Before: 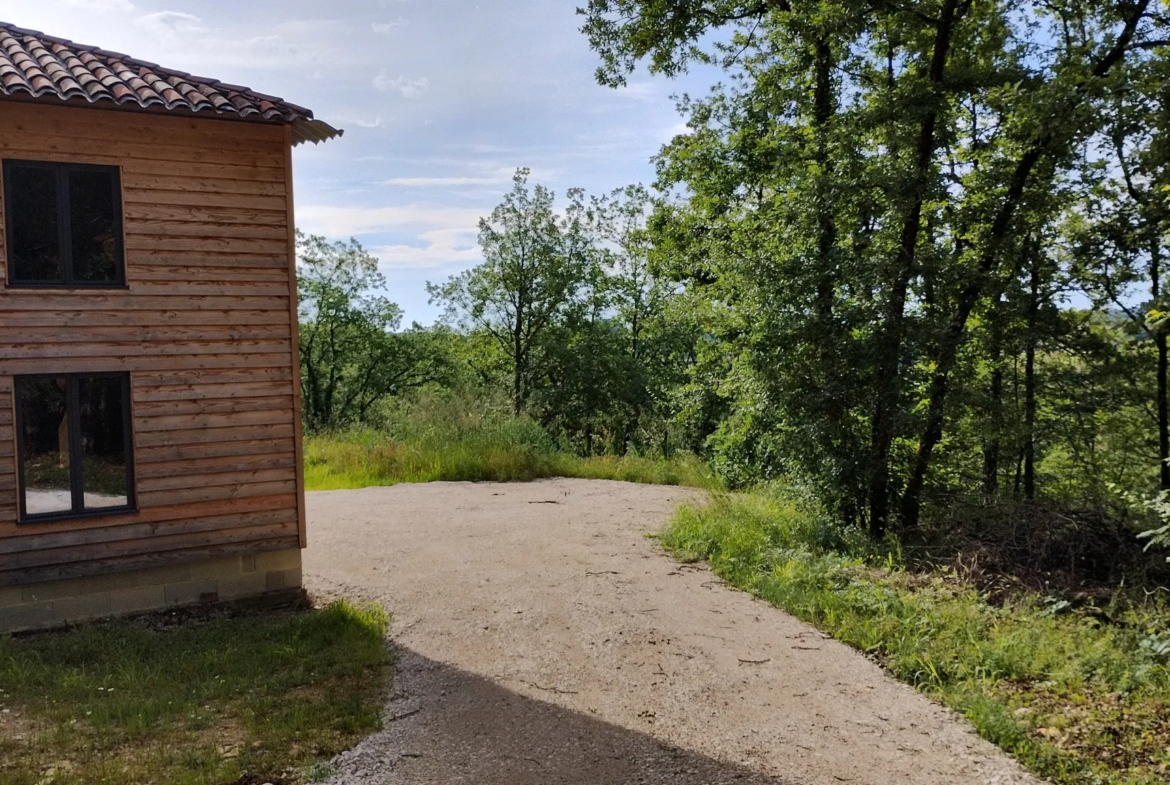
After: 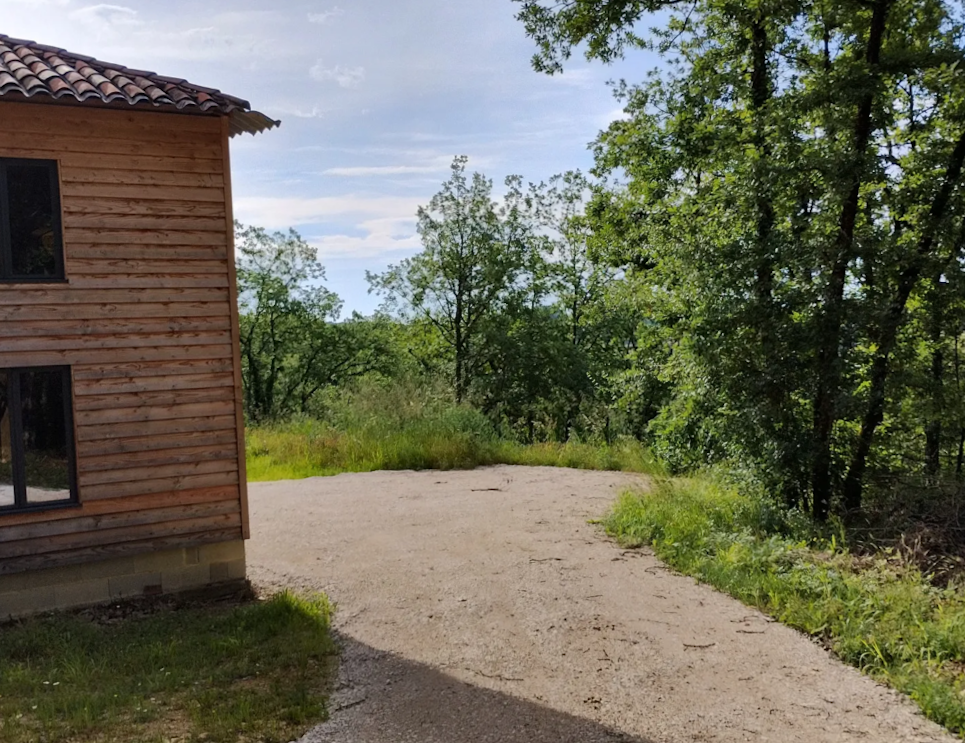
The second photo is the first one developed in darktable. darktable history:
crop and rotate: angle 0.843°, left 4.118%, top 0.705%, right 11.537%, bottom 2.46%
